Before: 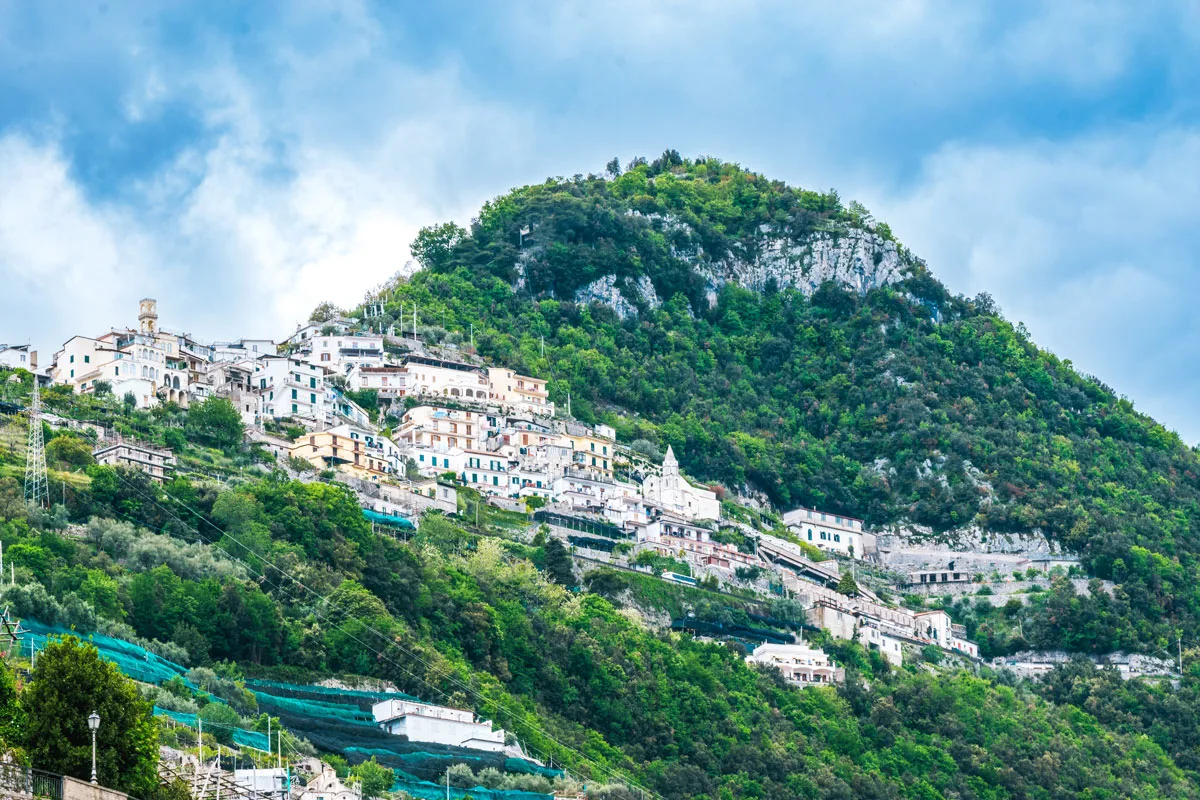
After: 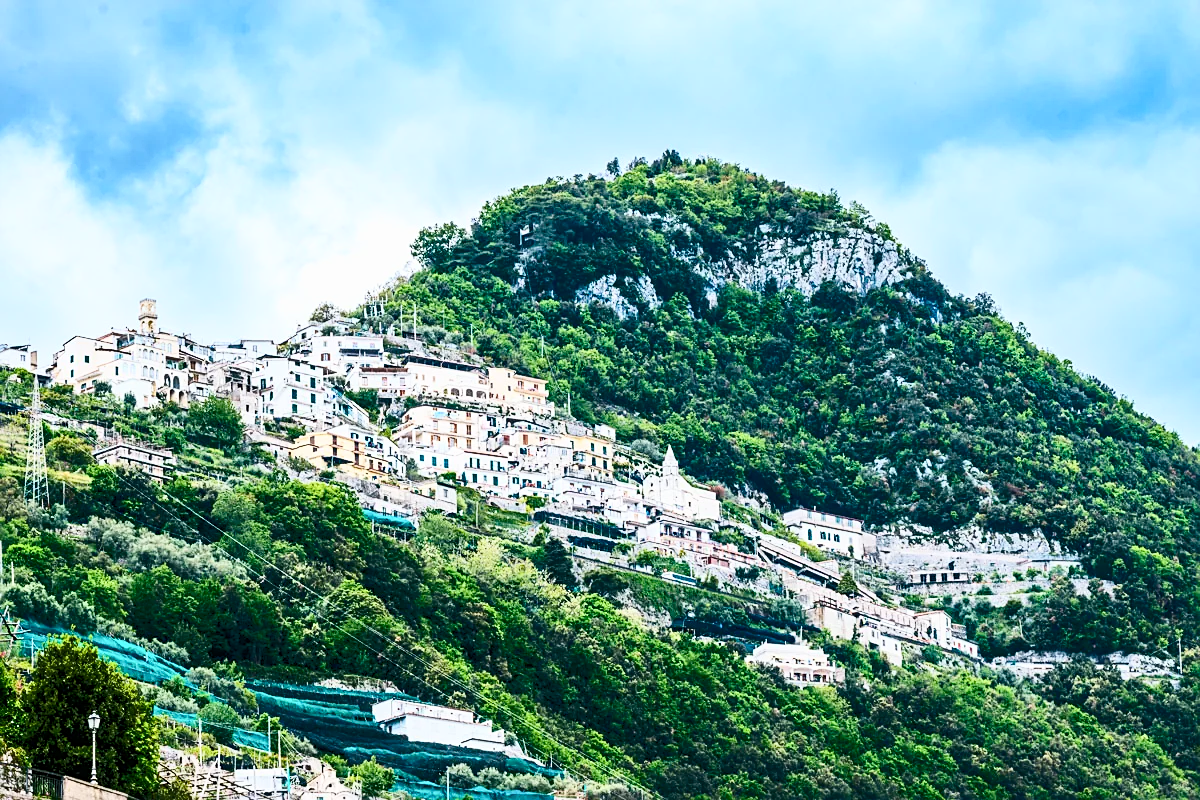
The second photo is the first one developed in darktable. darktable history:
sharpen: on, module defaults
tone equalizer: -8 EV -1.86 EV, -7 EV -1.12 EV, -6 EV -1.61 EV
color balance rgb: linear chroma grading › shadows 31.677%, linear chroma grading › global chroma -2.555%, linear chroma grading › mid-tones 4.19%, perceptual saturation grading › global saturation 0.627%
contrast brightness saturation: contrast 0.379, brightness 0.101
exposure: black level correction 0.001, exposure -0.123 EV, compensate highlight preservation false
